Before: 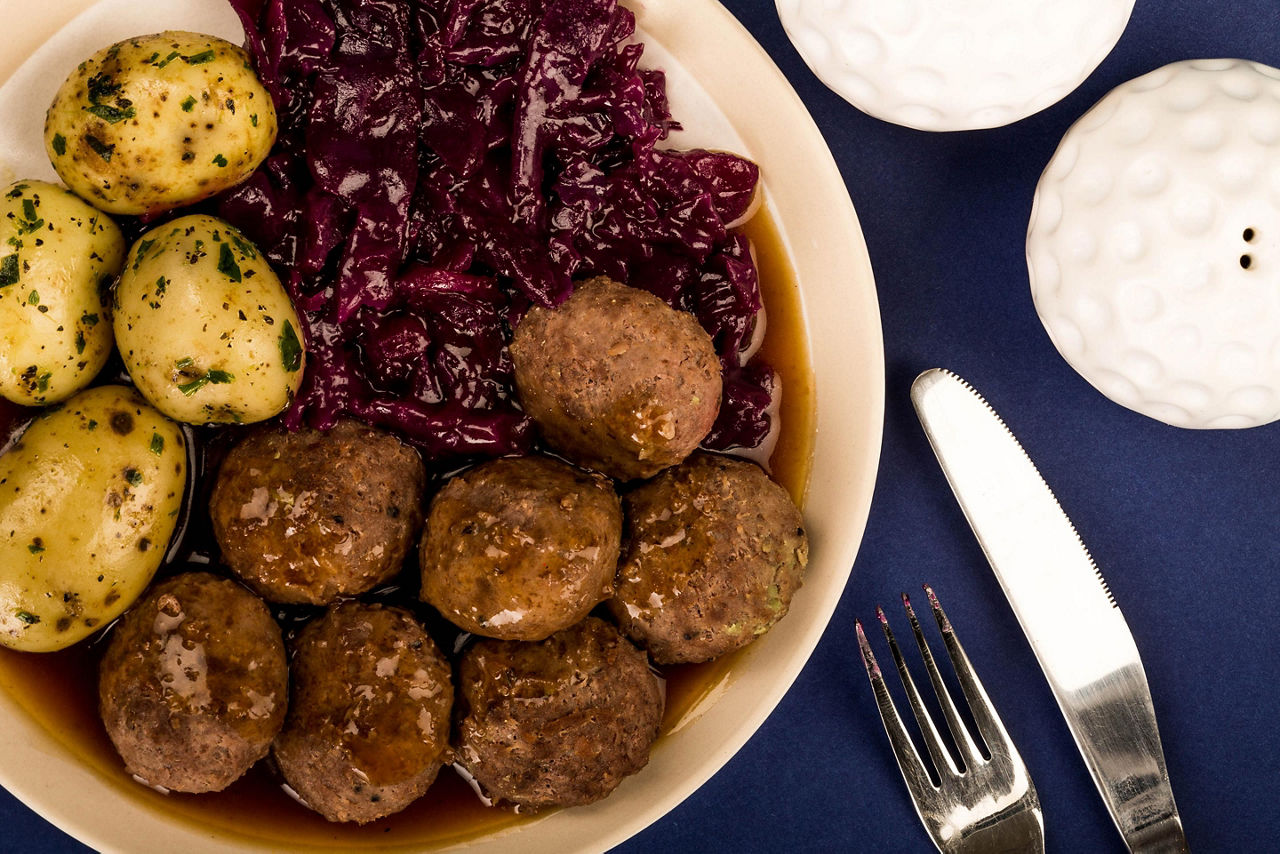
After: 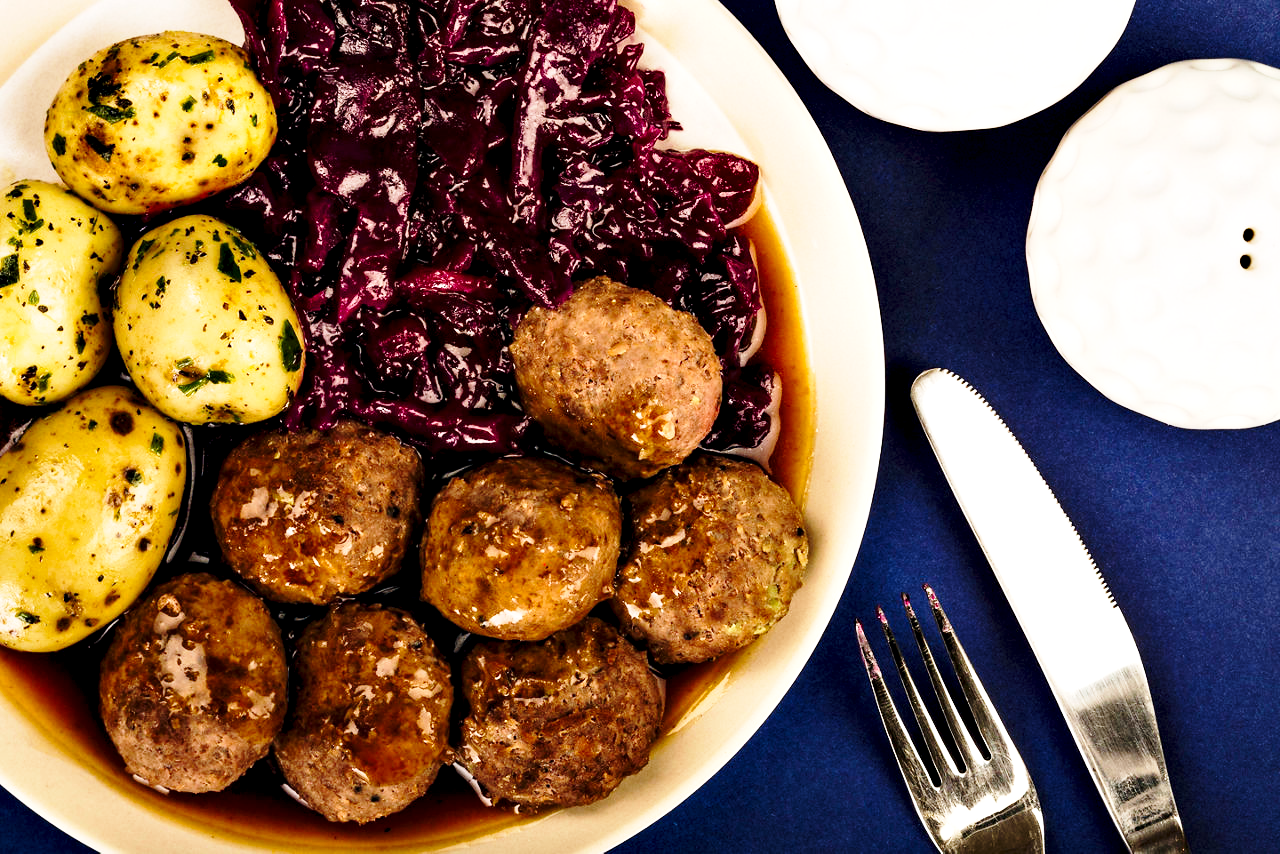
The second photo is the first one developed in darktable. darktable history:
base curve: curves: ch0 [(0, 0) (0.028, 0.03) (0.121, 0.232) (0.46, 0.748) (0.859, 0.968) (1, 1)], preserve colors none
contrast equalizer: octaves 7, y [[0.528, 0.548, 0.563, 0.562, 0.546, 0.526], [0.55 ×6], [0 ×6], [0 ×6], [0 ×6]]
